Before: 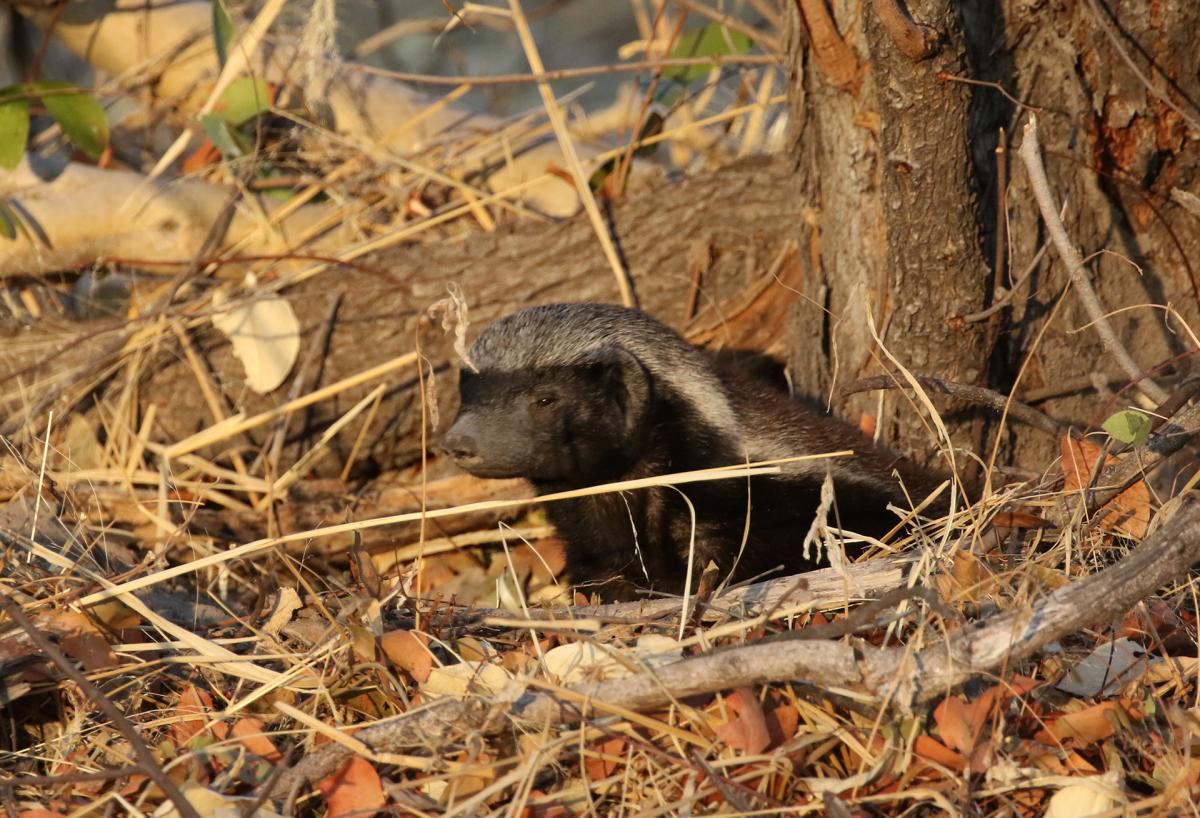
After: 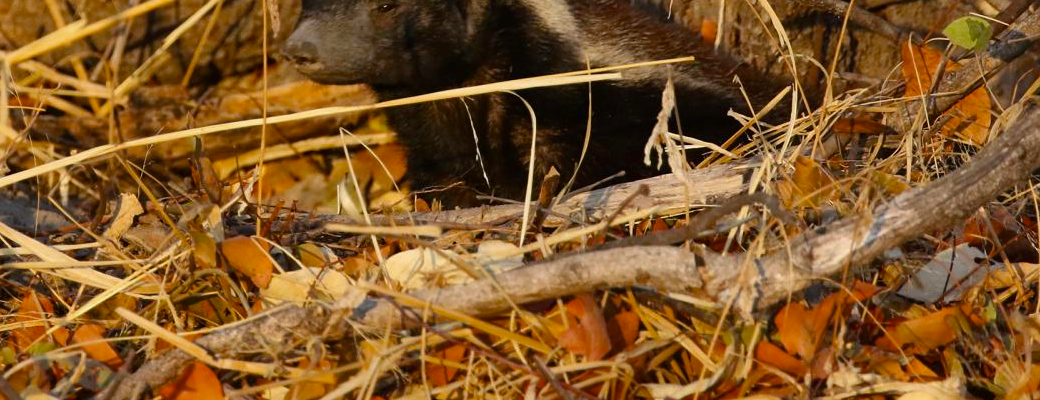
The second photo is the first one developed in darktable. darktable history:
crop and rotate: left 13.313%, top 48.203%, bottom 2.875%
color balance rgb: perceptual saturation grading › global saturation 19.324%, saturation formula JzAzBz (2021)
